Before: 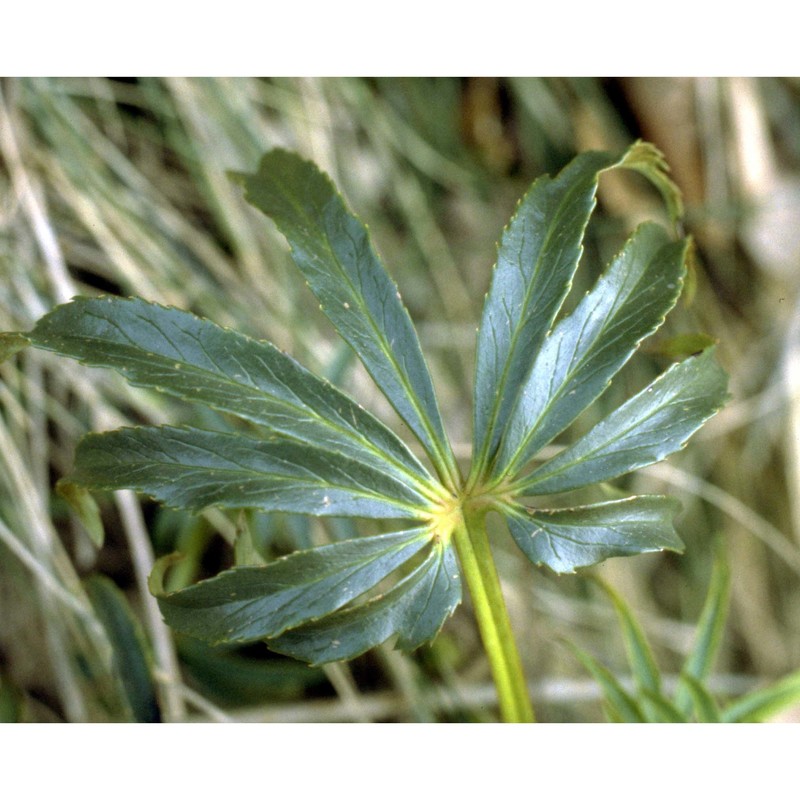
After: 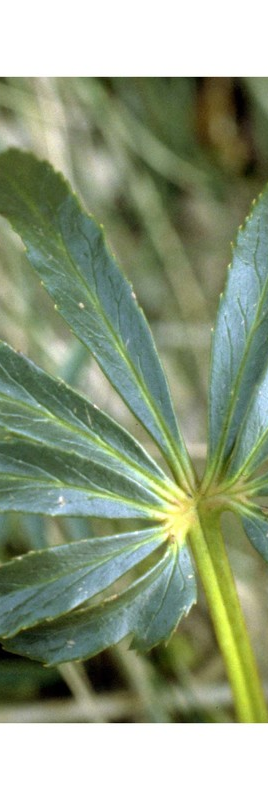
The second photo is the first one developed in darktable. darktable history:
crop: left 33.143%, right 33.329%
